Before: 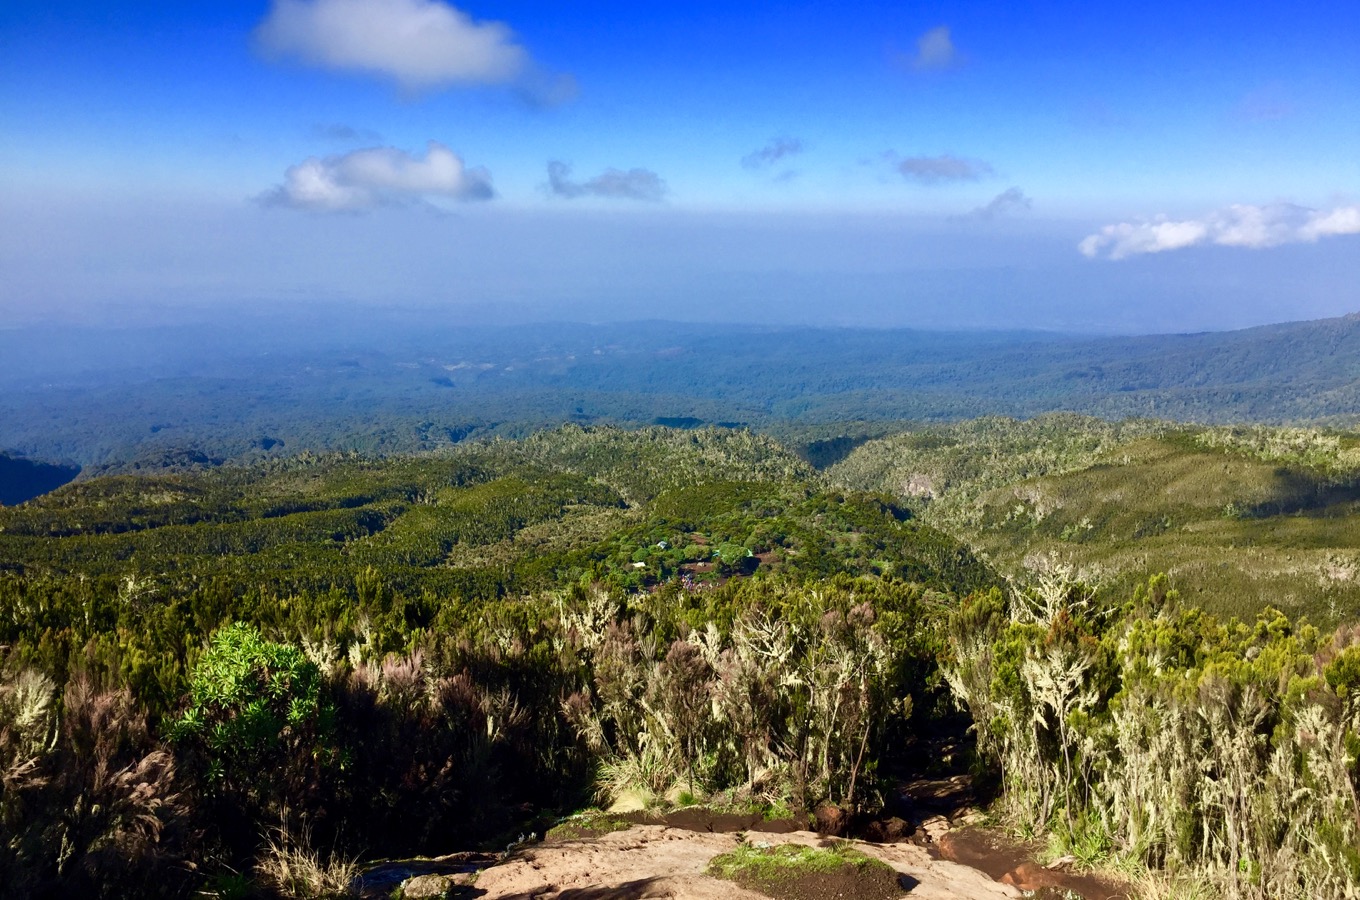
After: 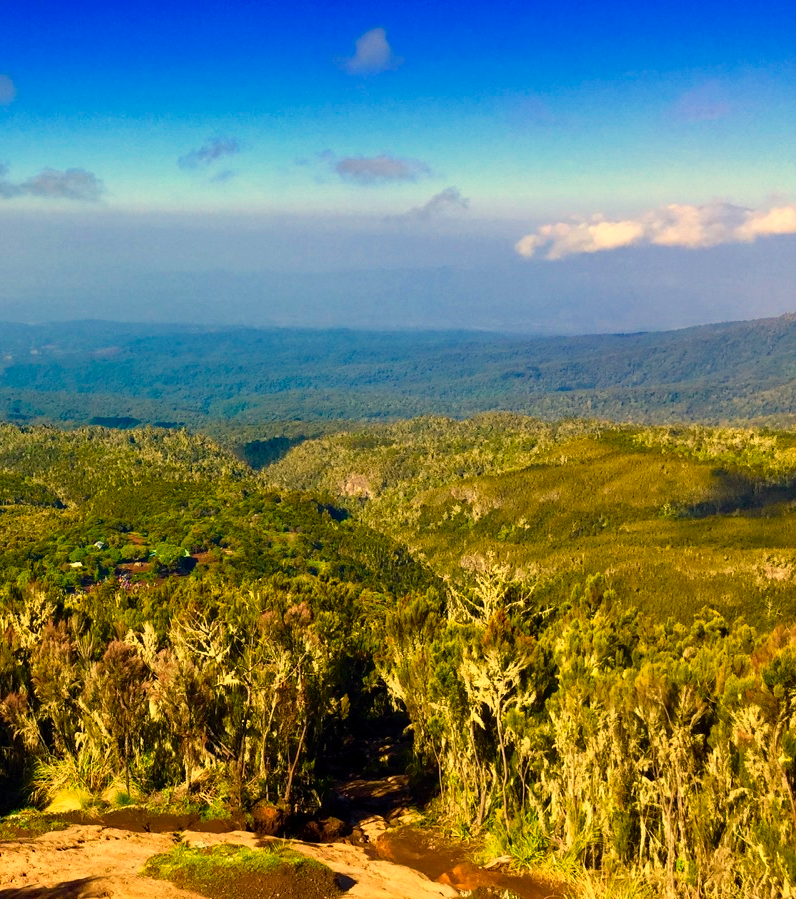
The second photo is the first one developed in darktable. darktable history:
haze removal: compatibility mode true, adaptive false
color balance rgb: perceptual saturation grading › global saturation 30%, global vibrance 20%
crop: left 41.402%
white balance: red 1.138, green 0.996, blue 0.812
